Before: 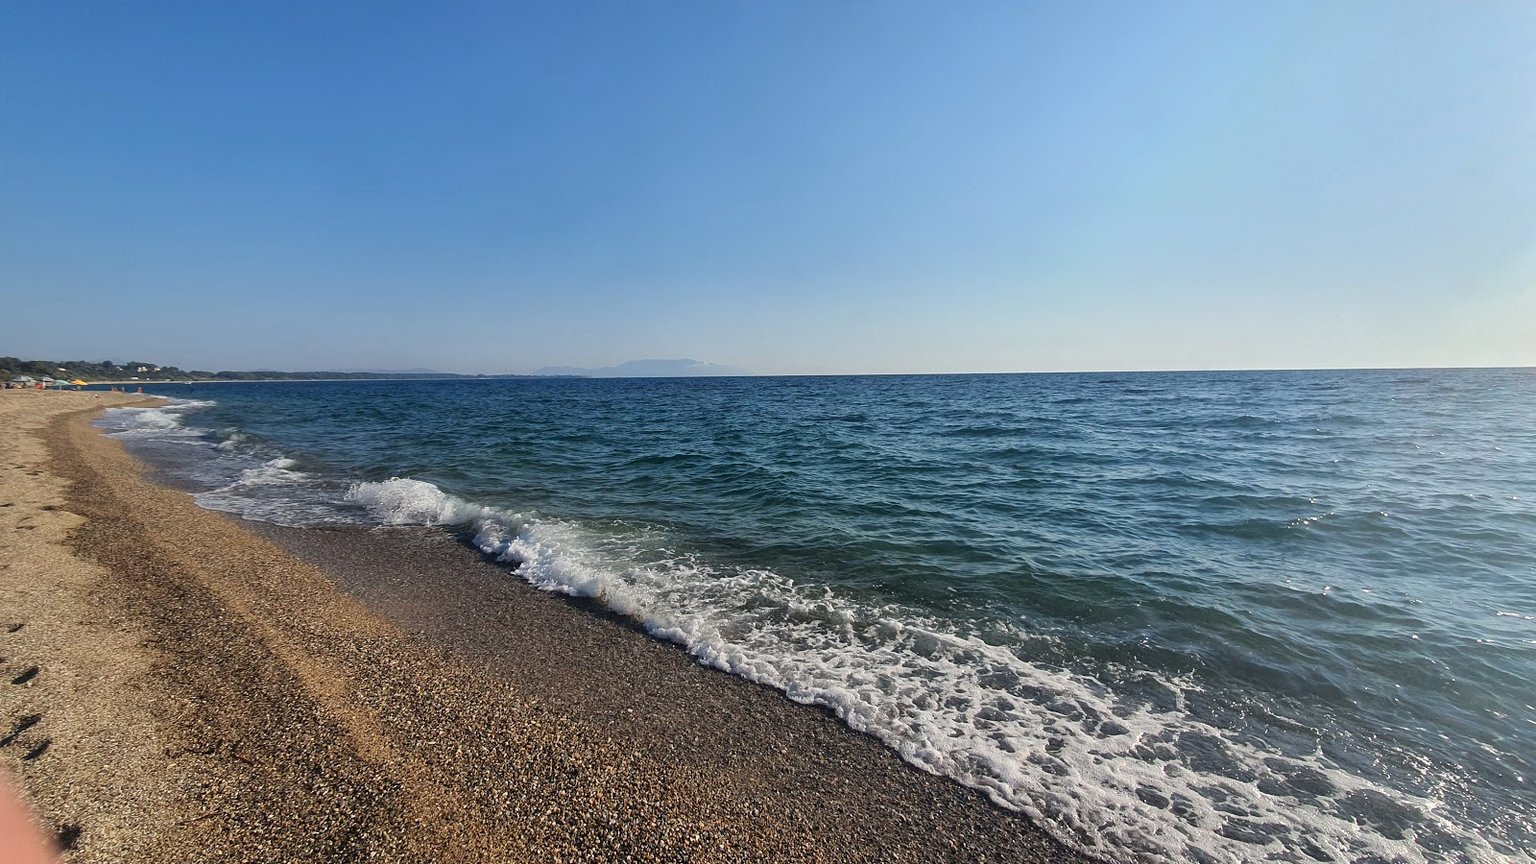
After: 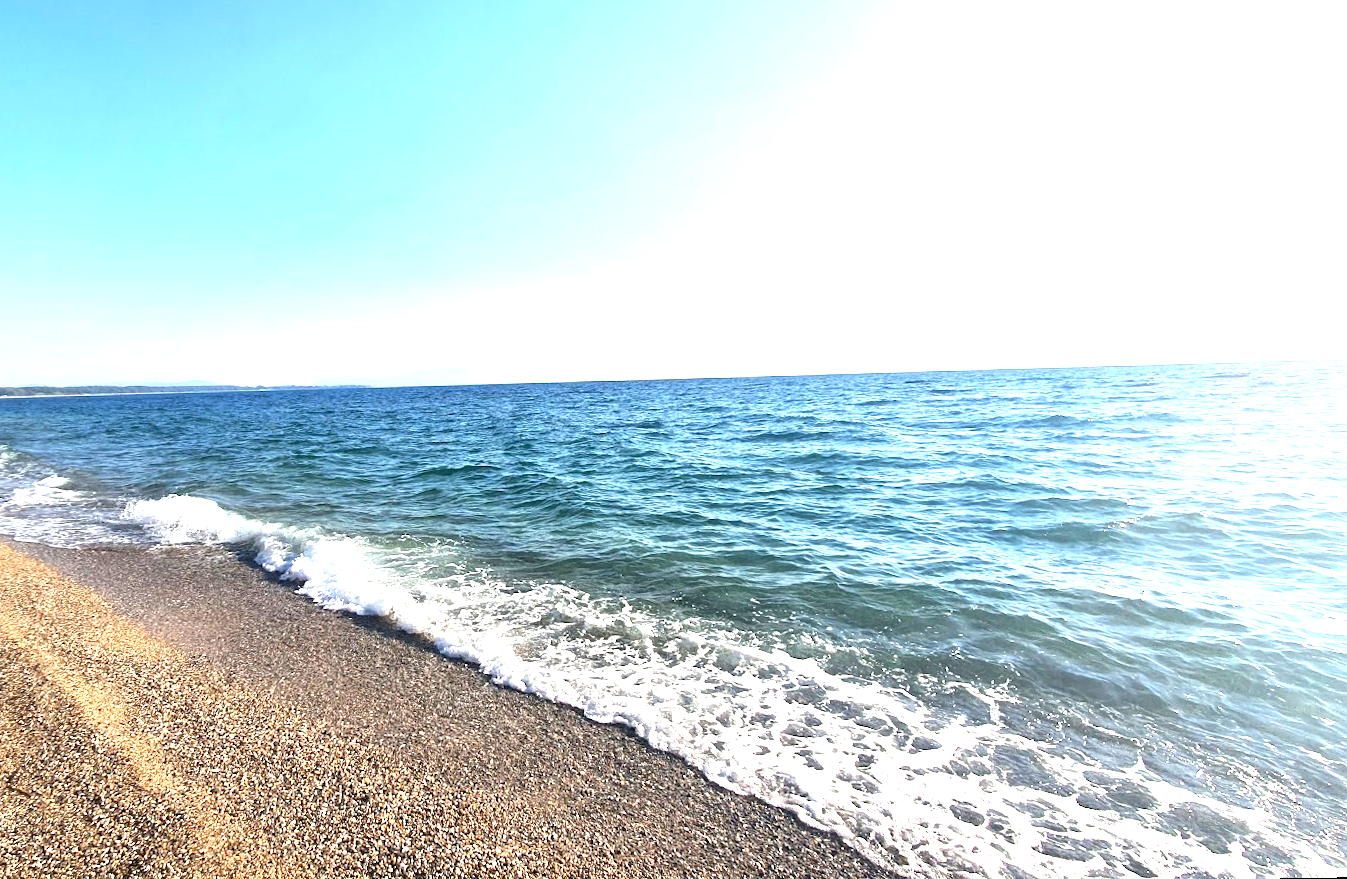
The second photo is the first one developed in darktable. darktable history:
exposure: black level correction 0.001, exposure 2 EV, compensate highlight preservation false
rotate and perspective: rotation -1°, crop left 0.011, crop right 0.989, crop top 0.025, crop bottom 0.975
crop and rotate: left 14.584%
